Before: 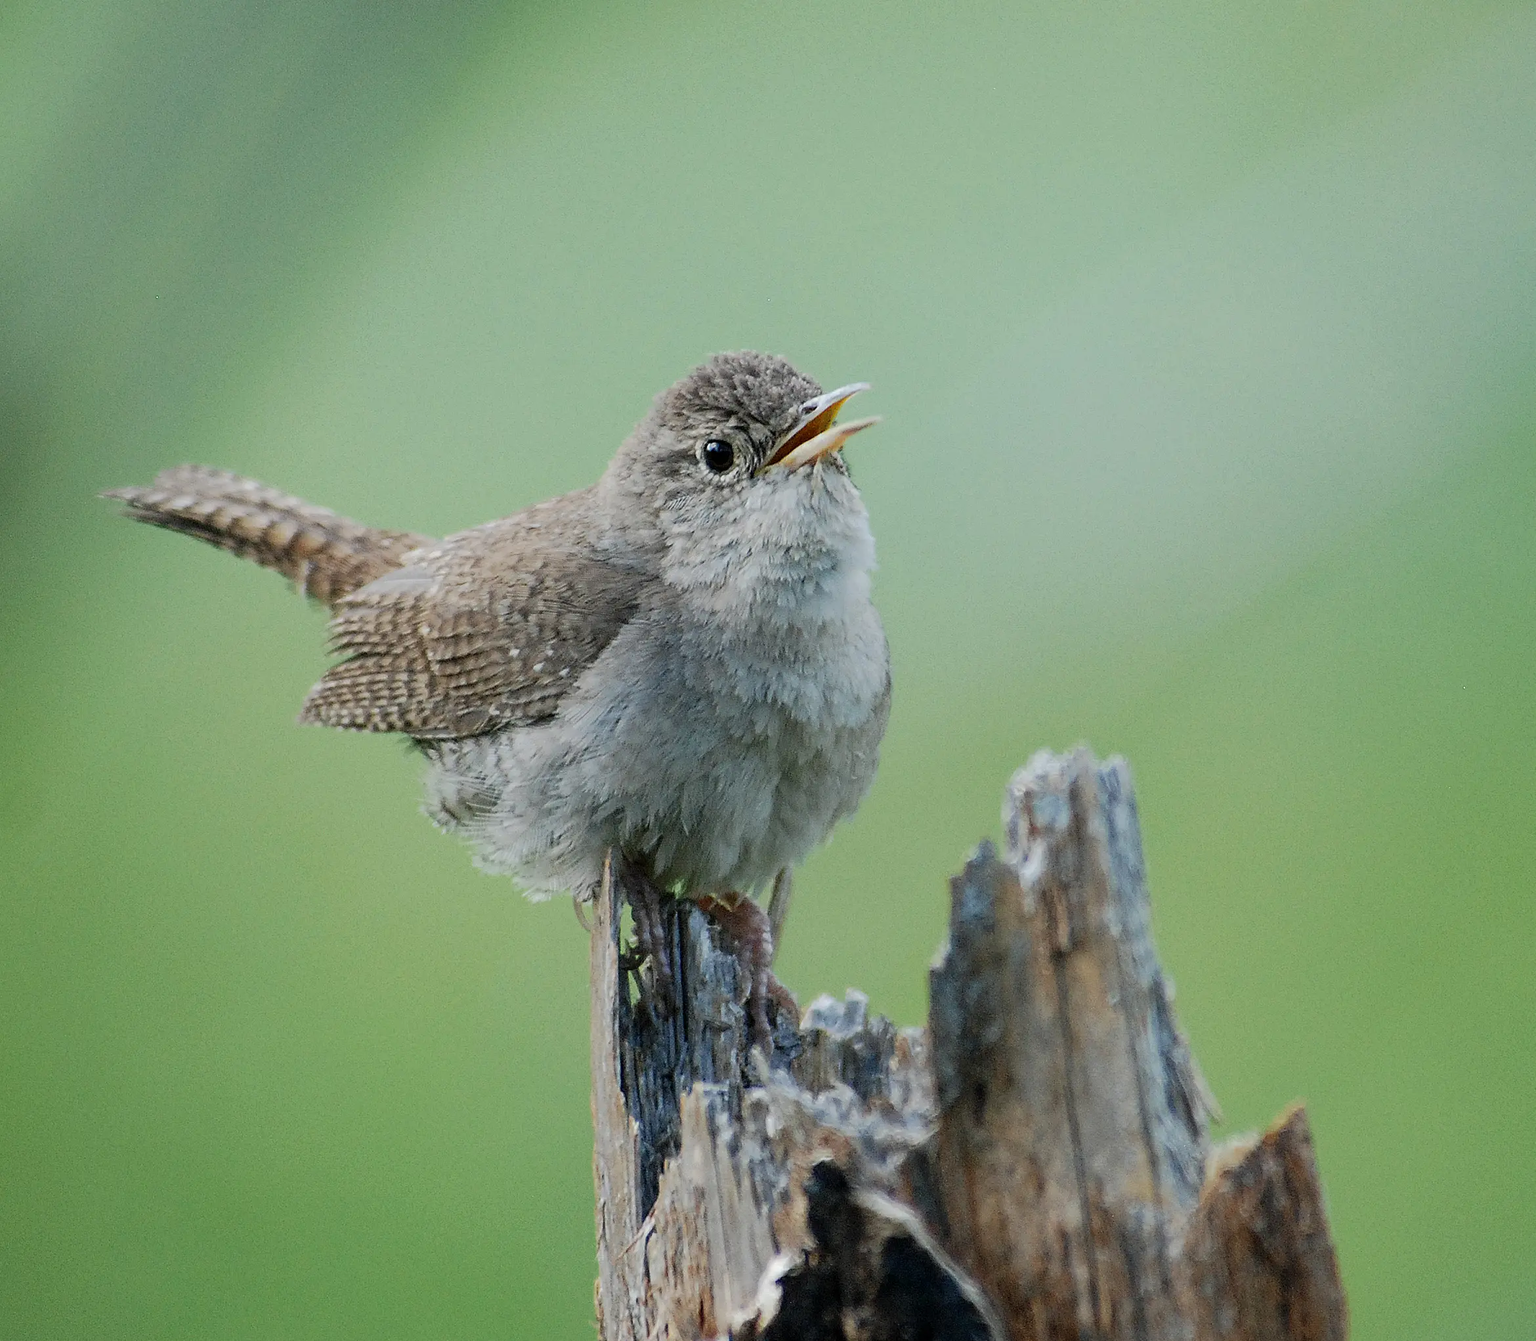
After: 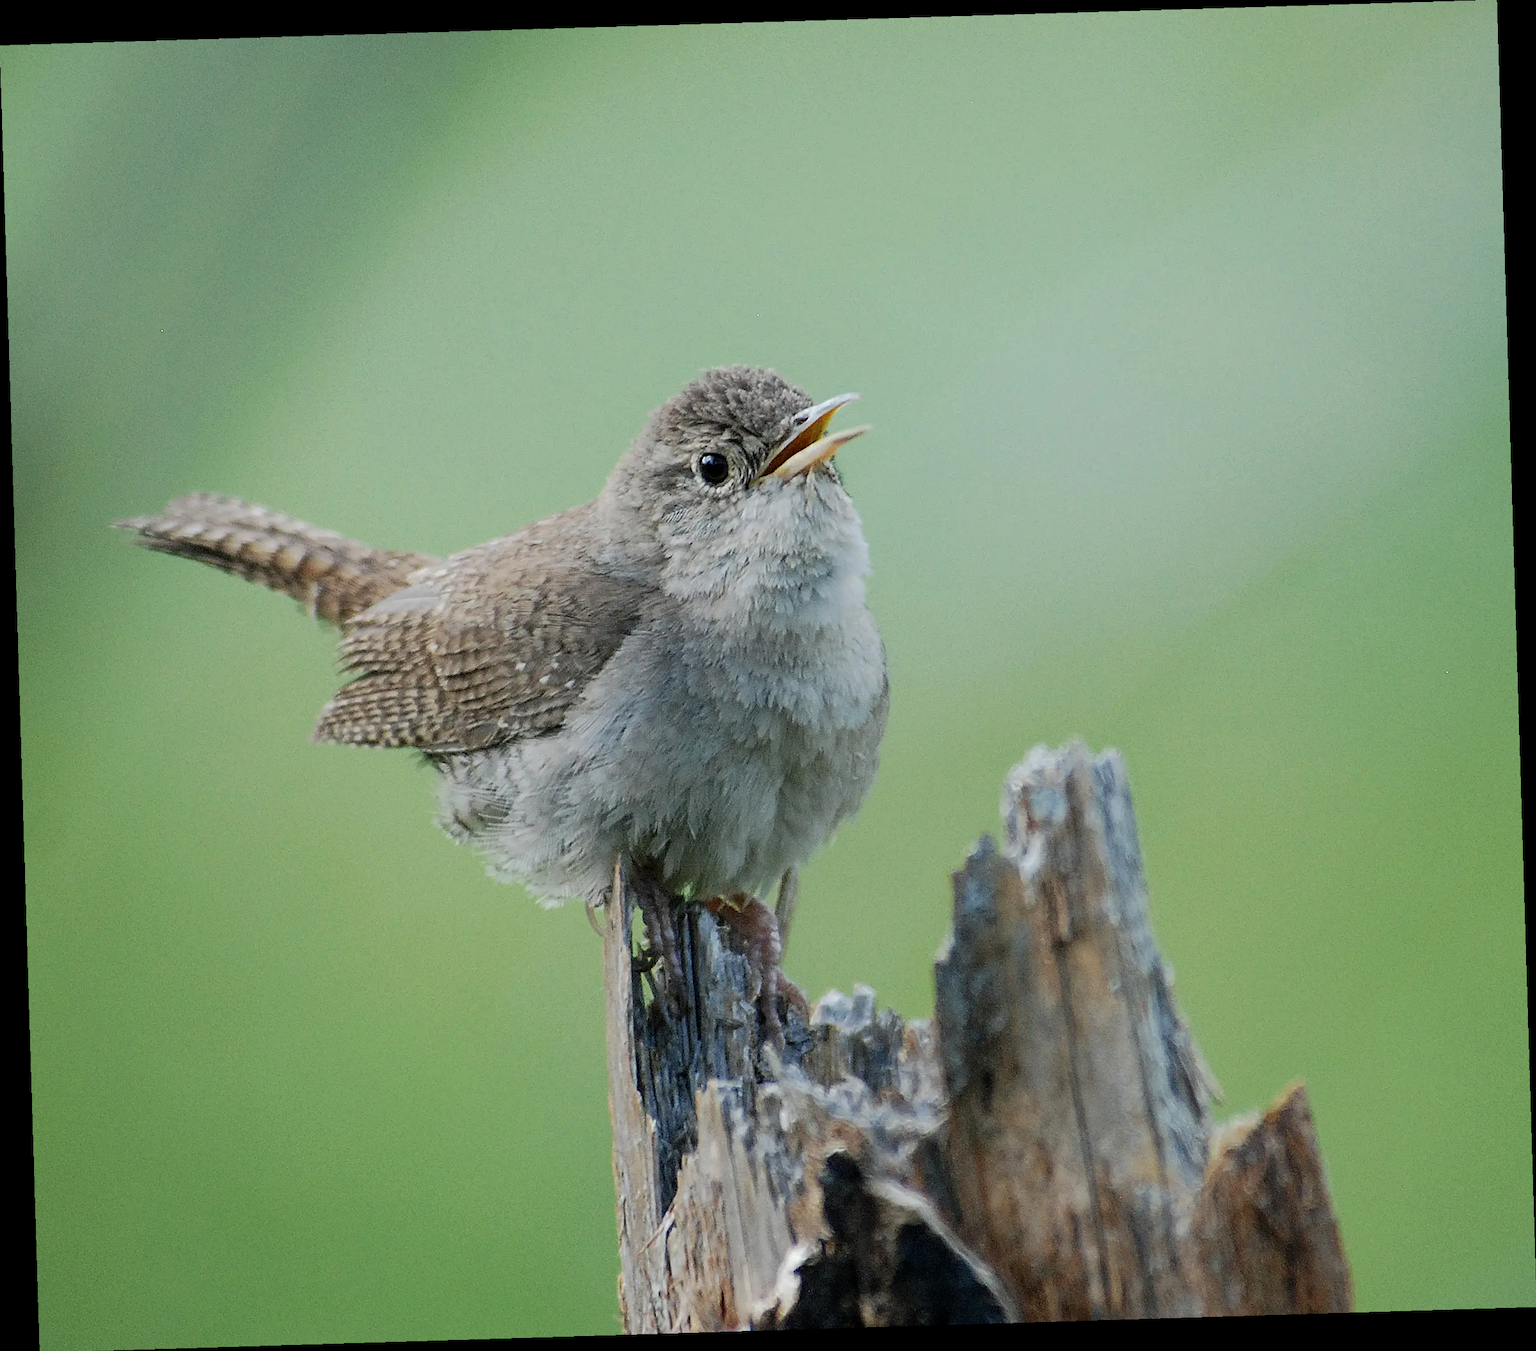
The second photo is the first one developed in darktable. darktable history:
tone equalizer: on, module defaults
rotate and perspective: rotation -1.75°, automatic cropping off
